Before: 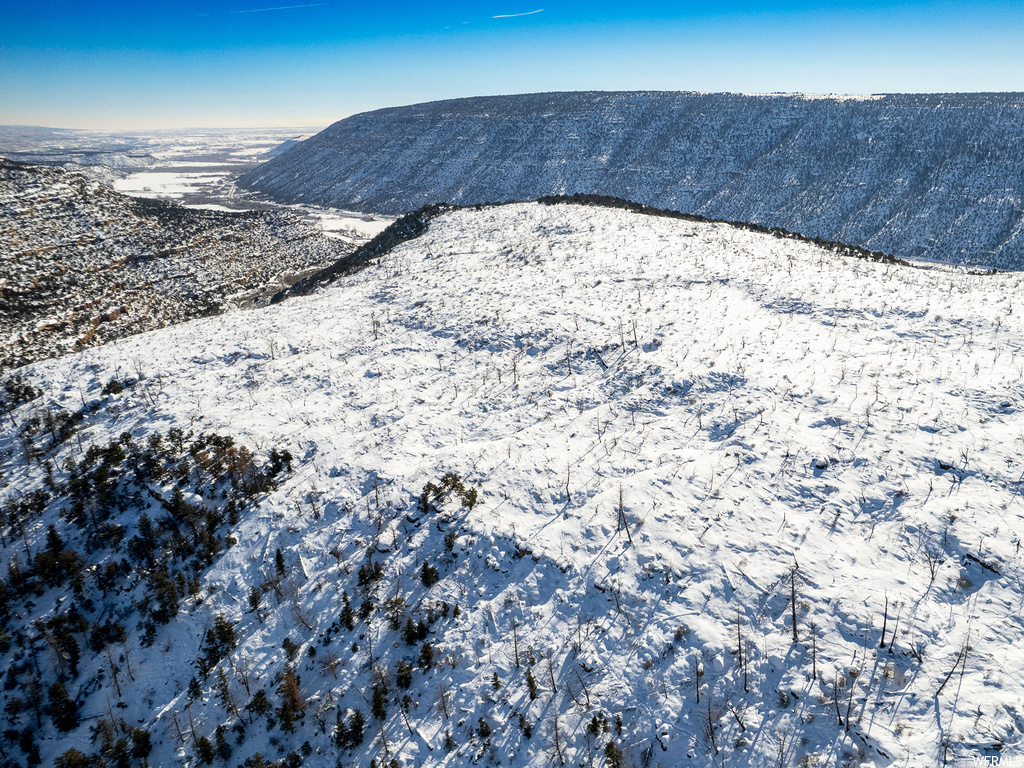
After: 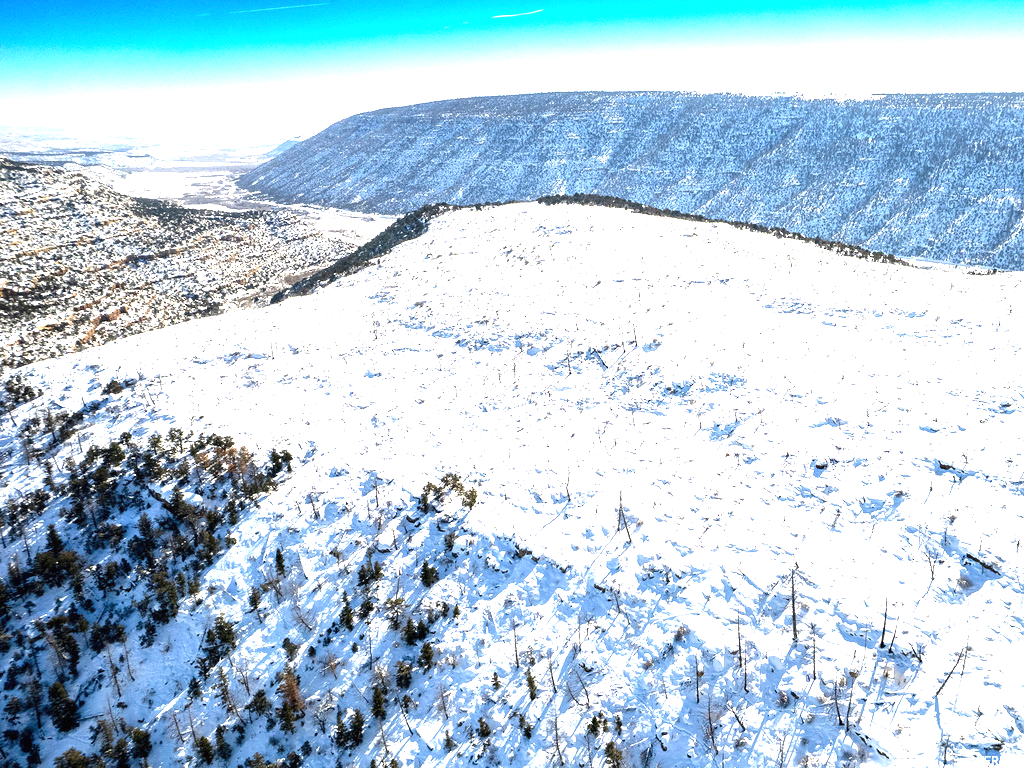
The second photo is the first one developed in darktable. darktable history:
exposure: black level correction 0, exposure 1.68 EV, compensate highlight preservation false
